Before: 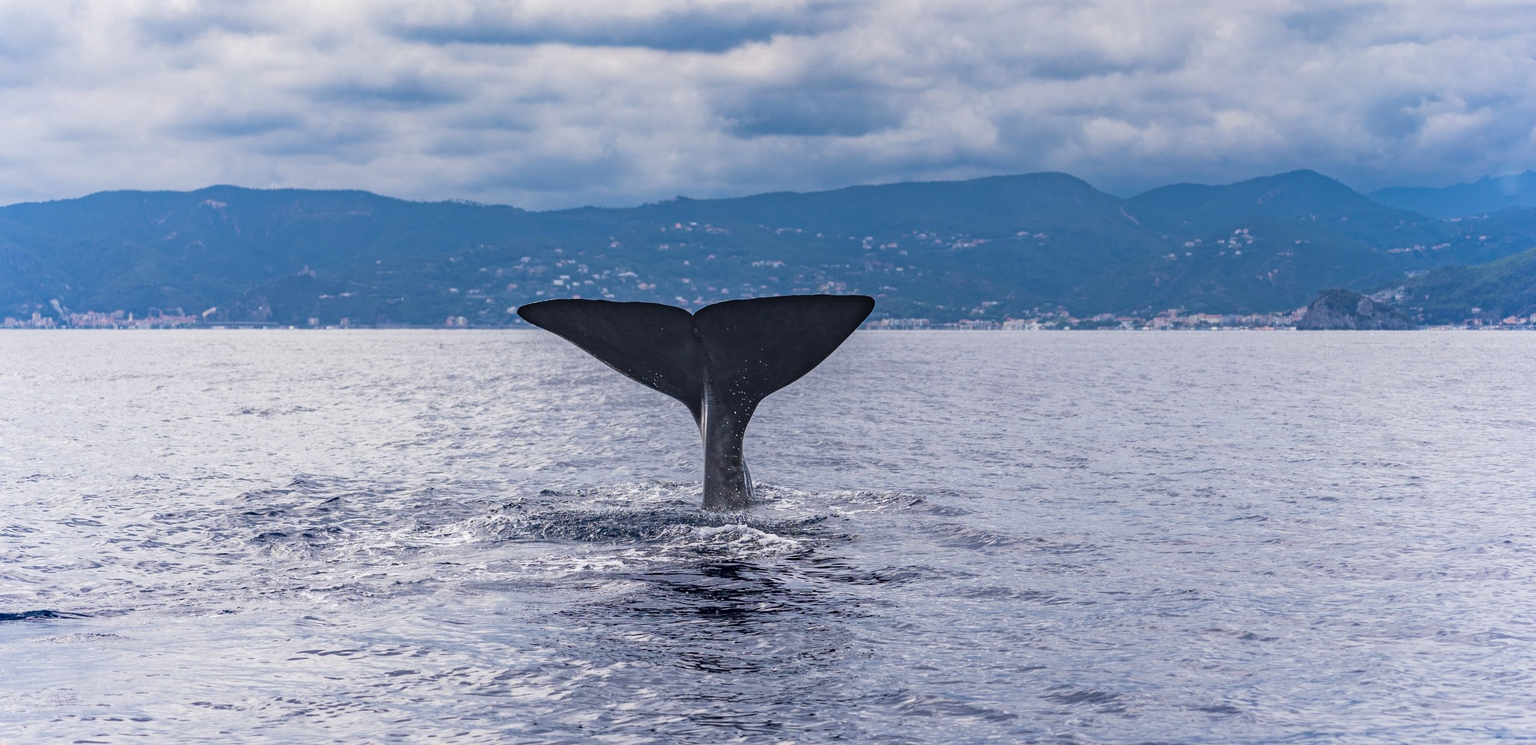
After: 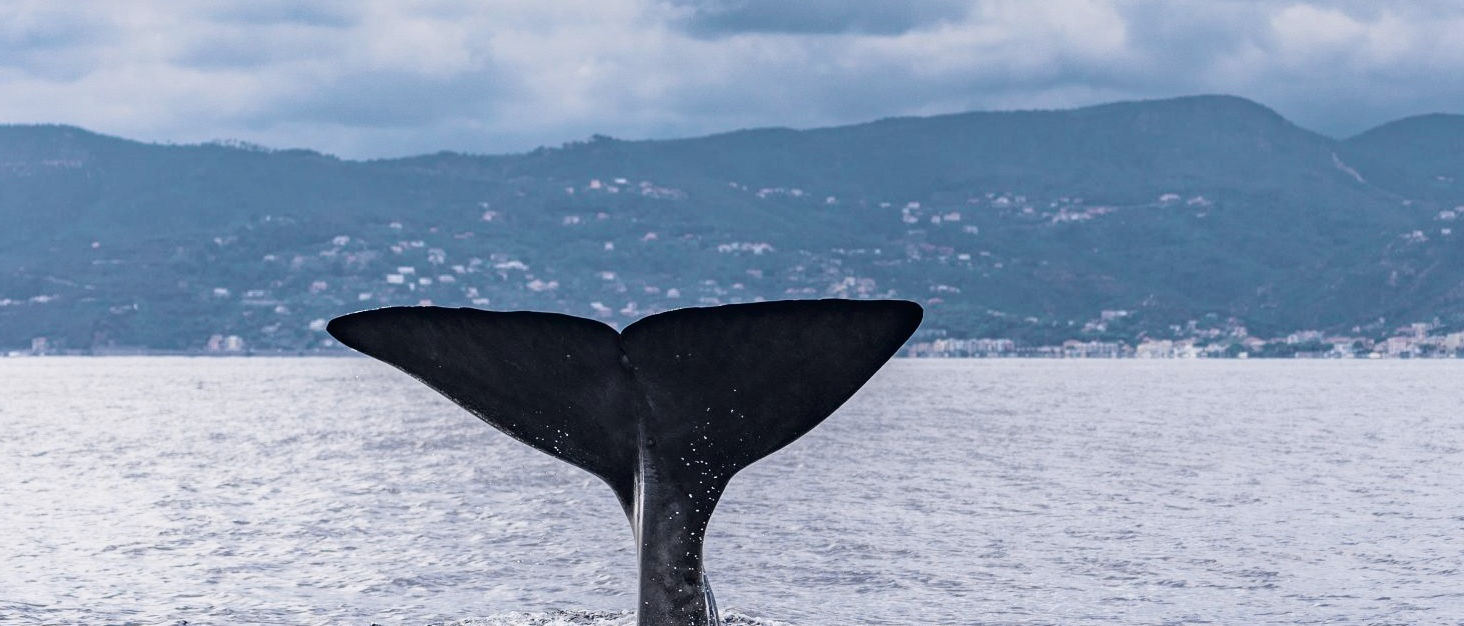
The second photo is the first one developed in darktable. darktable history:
contrast brightness saturation: contrast 0.1, saturation -0.36
crop: left 20.932%, top 15.471%, right 21.848%, bottom 34.081%
tone curve: curves: ch0 [(0, 0.013) (0.054, 0.018) (0.205, 0.197) (0.289, 0.309) (0.382, 0.437) (0.475, 0.552) (0.666, 0.743) (0.791, 0.85) (1, 0.998)]; ch1 [(0, 0) (0.394, 0.338) (0.449, 0.404) (0.499, 0.498) (0.526, 0.528) (0.543, 0.564) (0.589, 0.633) (0.66, 0.687) (0.783, 0.804) (1, 1)]; ch2 [(0, 0) (0.304, 0.31) (0.403, 0.399) (0.441, 0.421) (0.474, 0.466) (0.498, 0.496) (0.524, 0.538) (0.555, 0.584) (0.633, 0.665) (0.7, 0.711) (1, 1)], color space Lab, independent channels, preserve colors none
